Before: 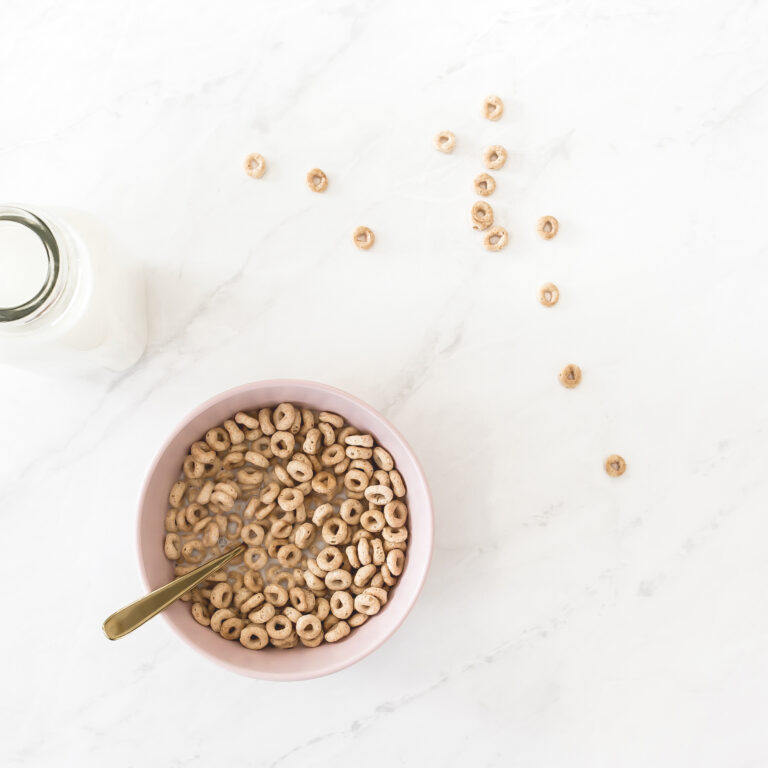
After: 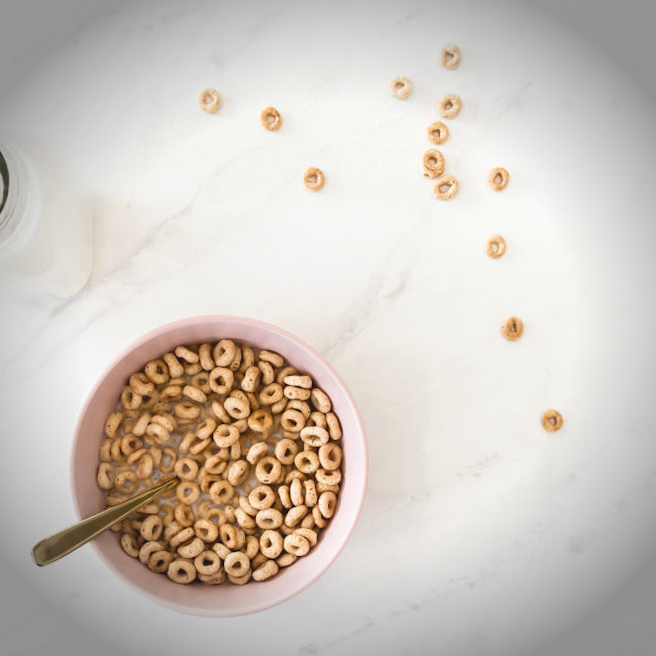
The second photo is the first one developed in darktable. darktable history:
contrast brightness saturation: contrast 0.09, saturation 0.28
shadows and highlights: shadows 20.55, highlights -20.99, soften with gaussian
vignetting: fall-off start 75%, brightness -0.692, width/height ratio 1.084
crop and rotate: angle -3.27°, left 5.211%, top 5.211%, right 4.607%, bottom 4.607%
